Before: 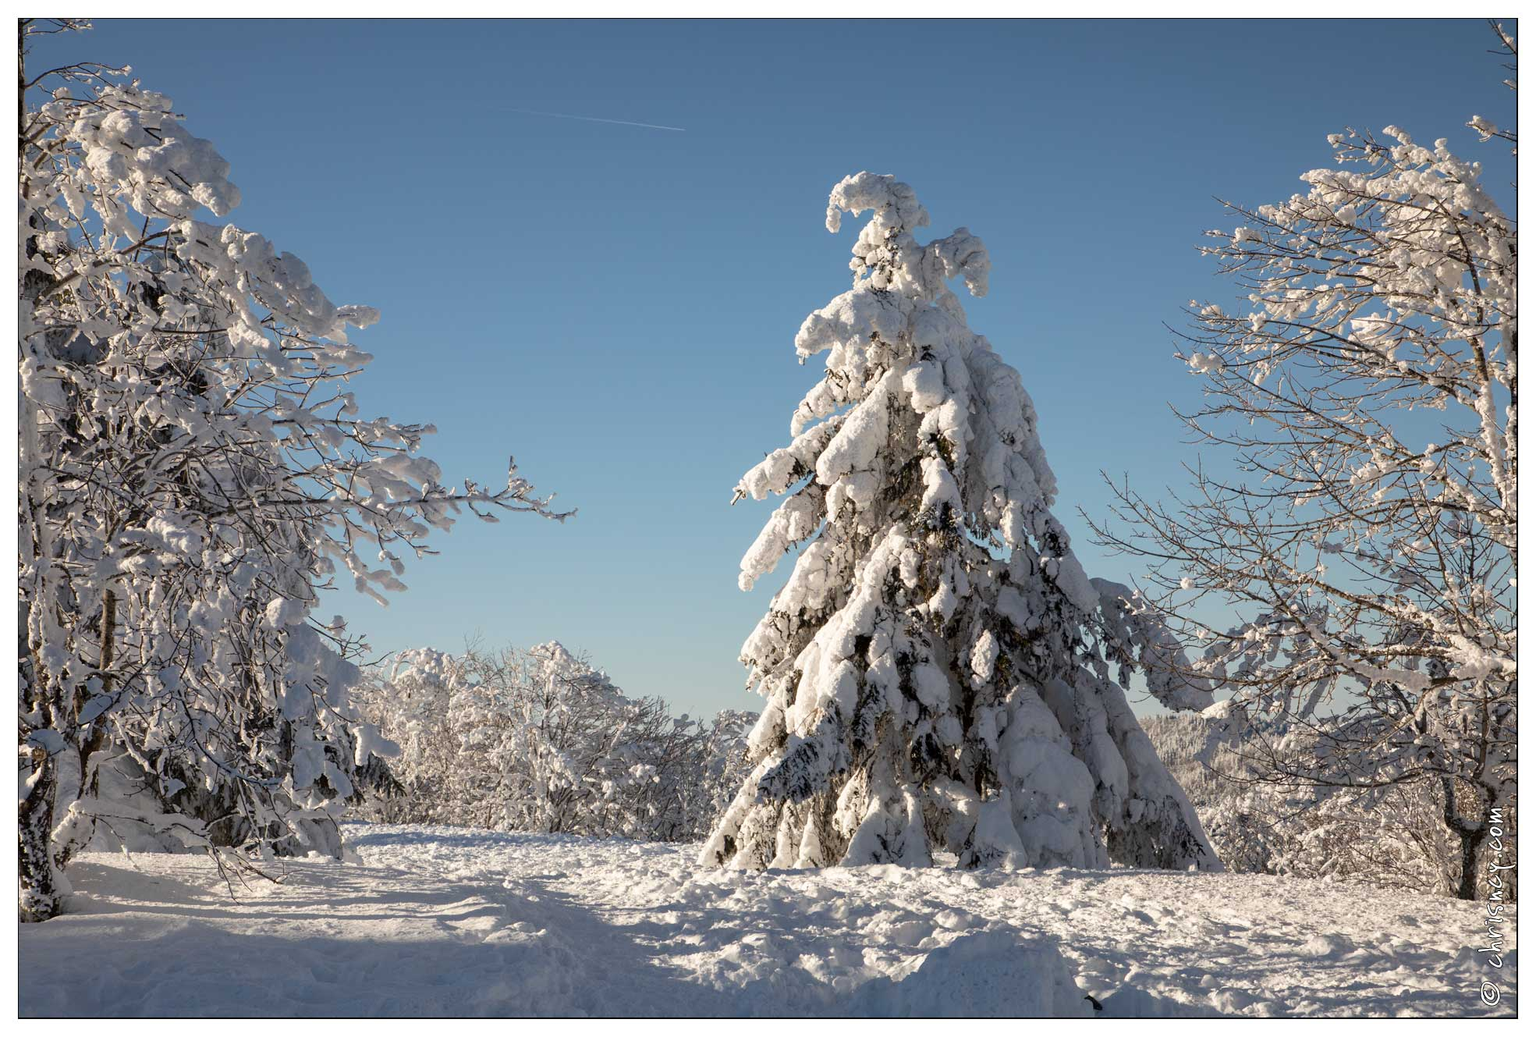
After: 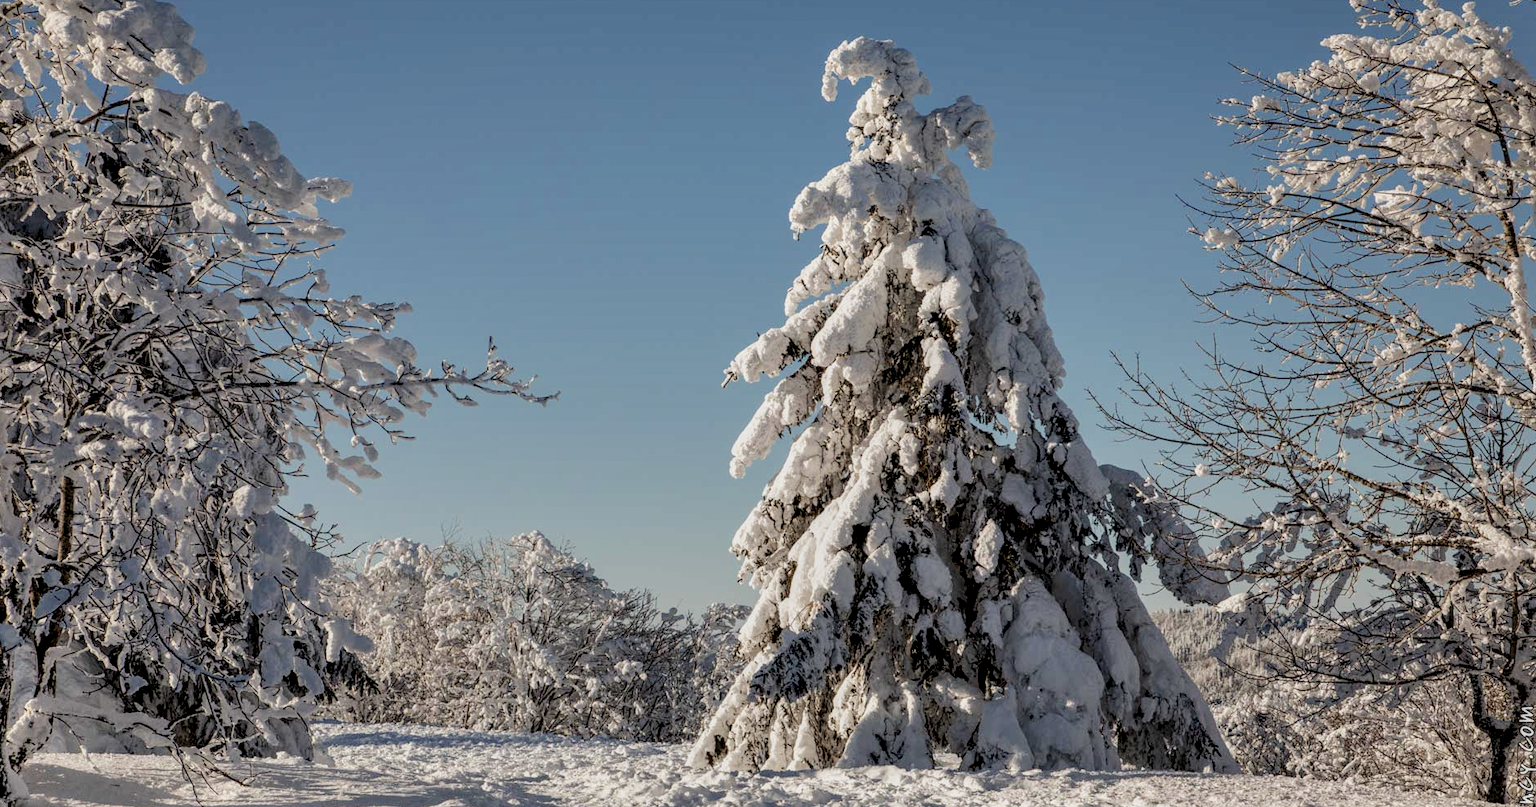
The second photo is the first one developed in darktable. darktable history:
rgb curve: curves: ch0 [(0, 0) (0.175, 0.154) (0.785, 0.663) (1, 1)]
filmic rgb: black relative exposure -16 EV, white relative exposure 6.92 EV, hardness 4.7
local contrast: detail 150%
crop and rotate: left 2.991%, top 13.302%, right 1.981%, bottom 12.636%
shadows and highlights: soften with gaussian
